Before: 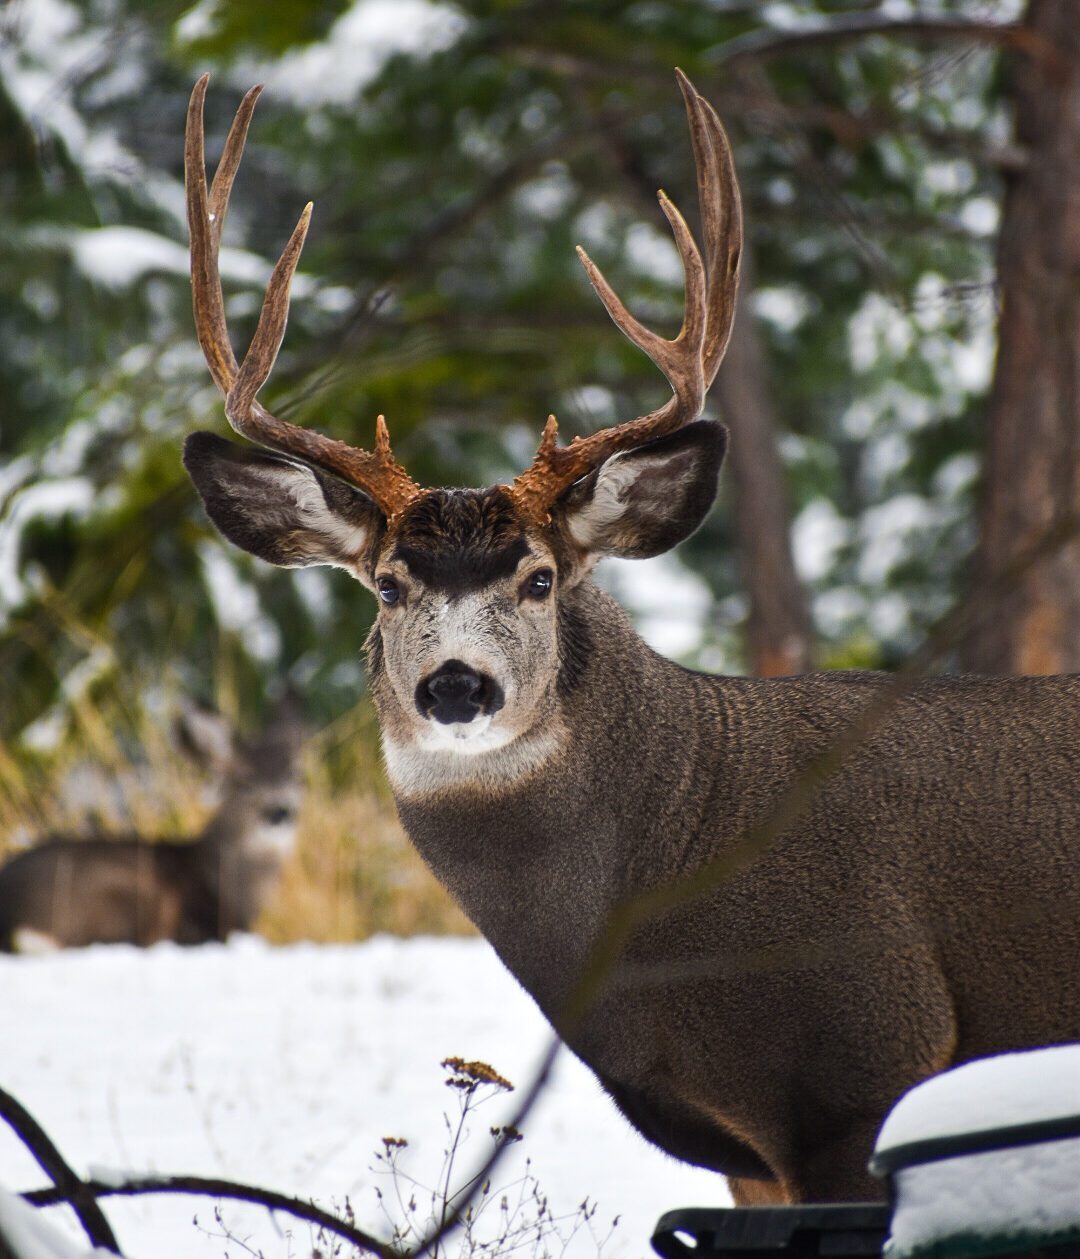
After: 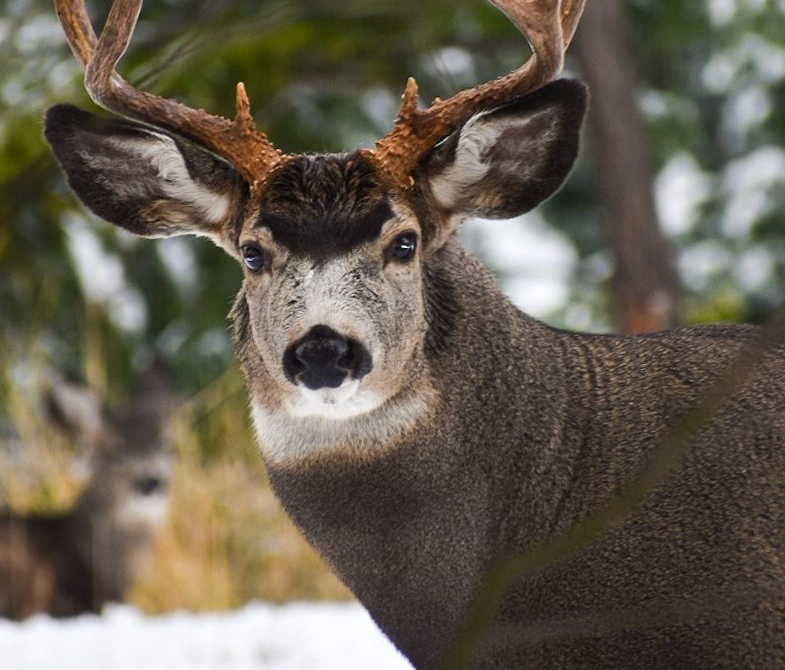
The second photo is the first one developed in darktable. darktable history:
crop and rotate: angle -3.37°, left 9.79%, top 20.73%, right 12.42%, bottom 11.82%
rotate and perspective: rotation -5°, crop left 0.05, crop right 0.952, crop top 0.11, crop bottom 0.89
